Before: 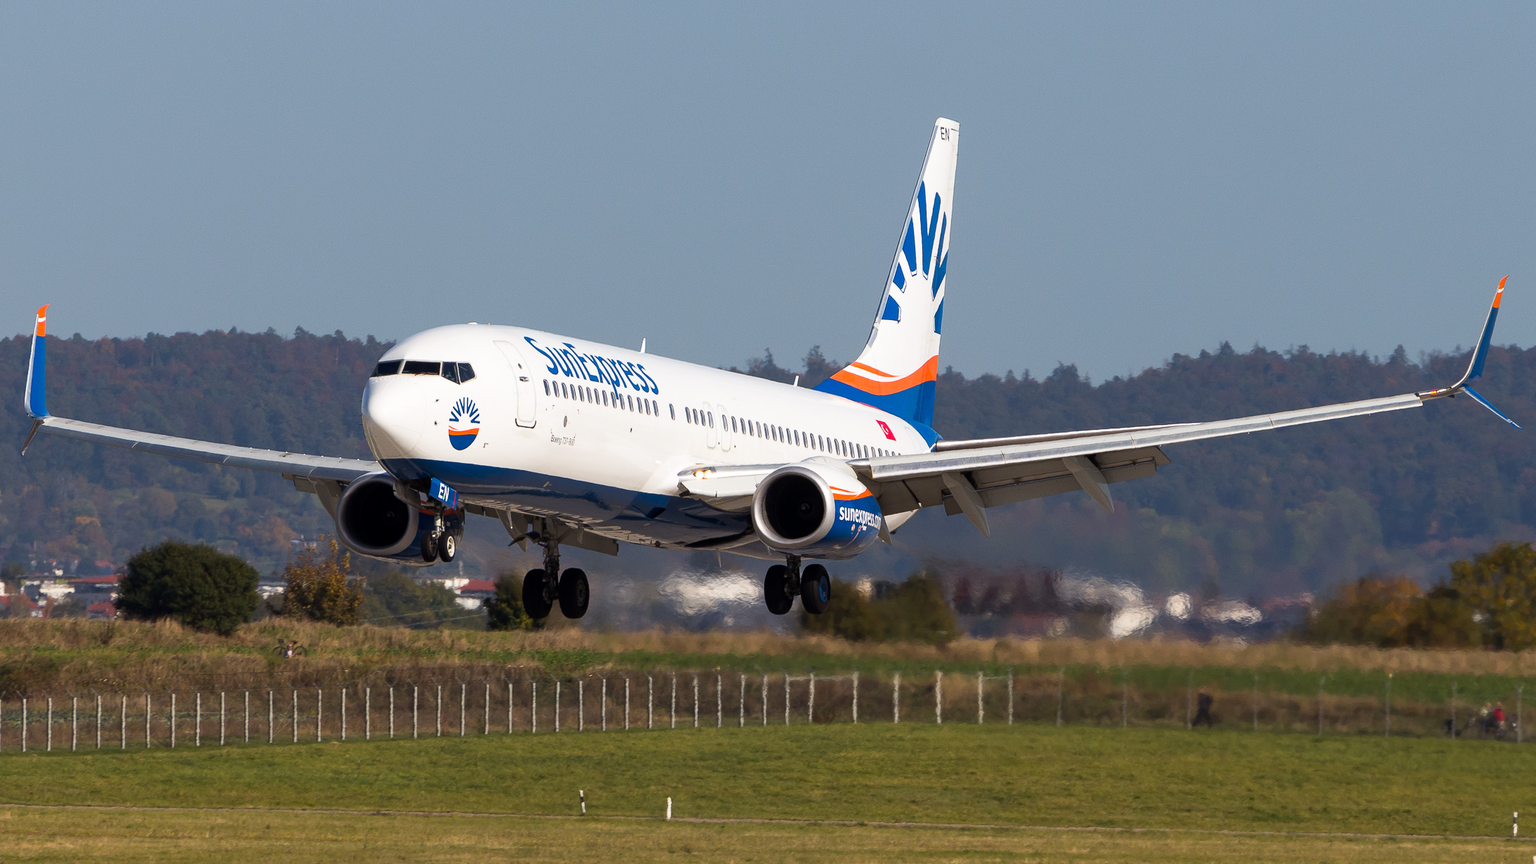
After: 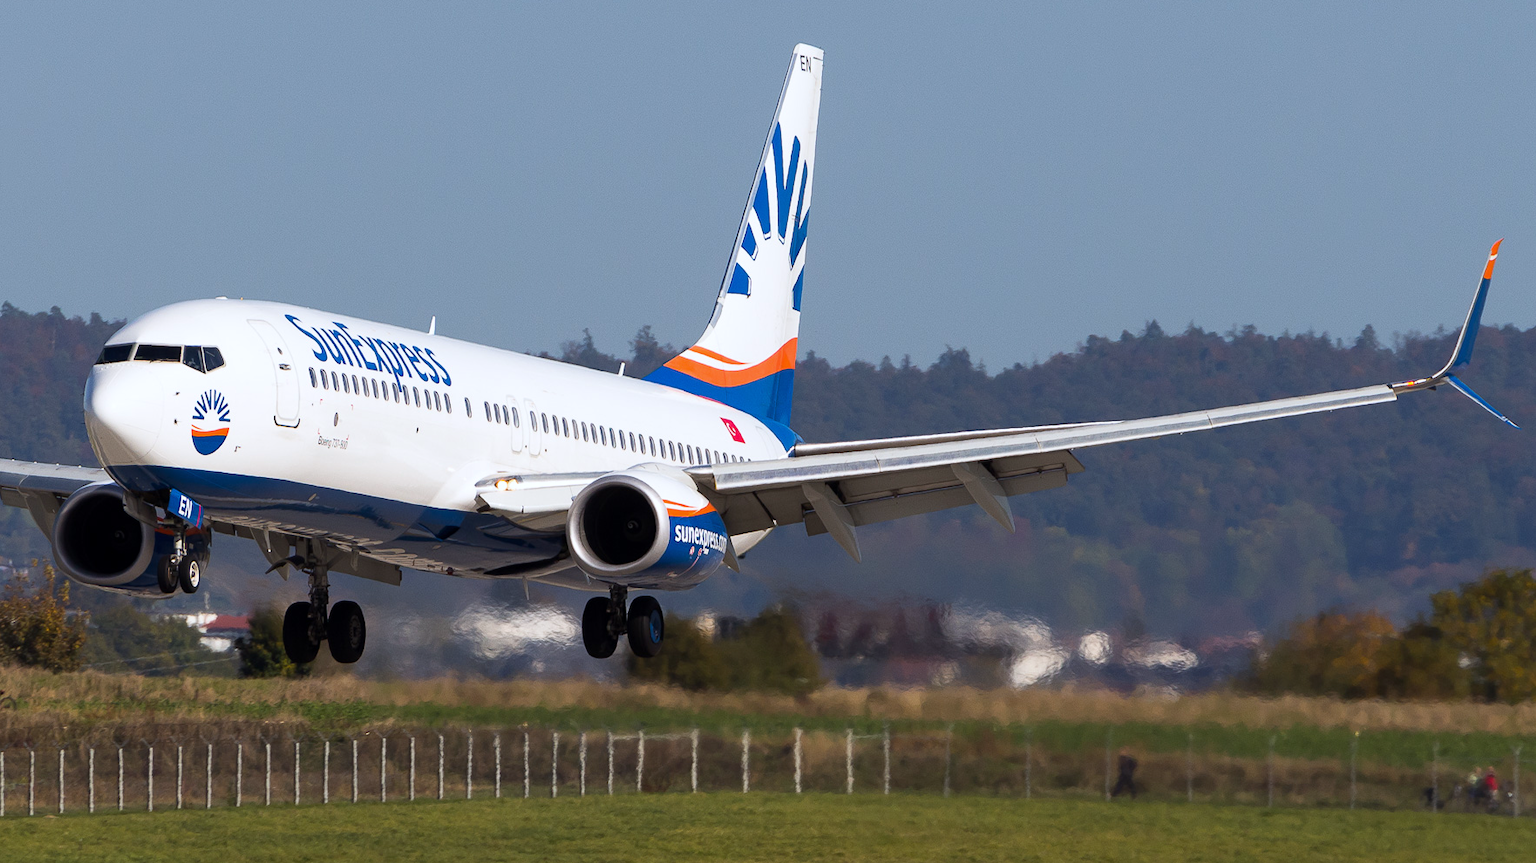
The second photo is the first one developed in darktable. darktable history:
crop: left 19.159%, top 9.58%, bottom 9.58%
white balance: red 0.976, blue 1.04
